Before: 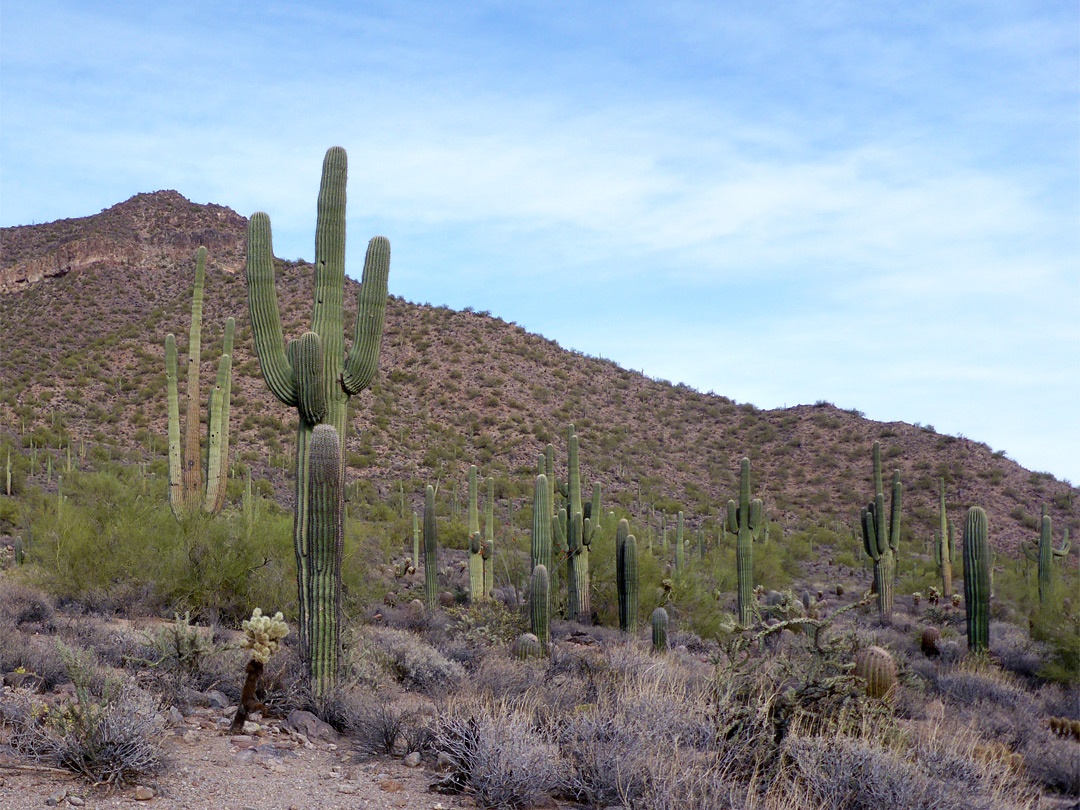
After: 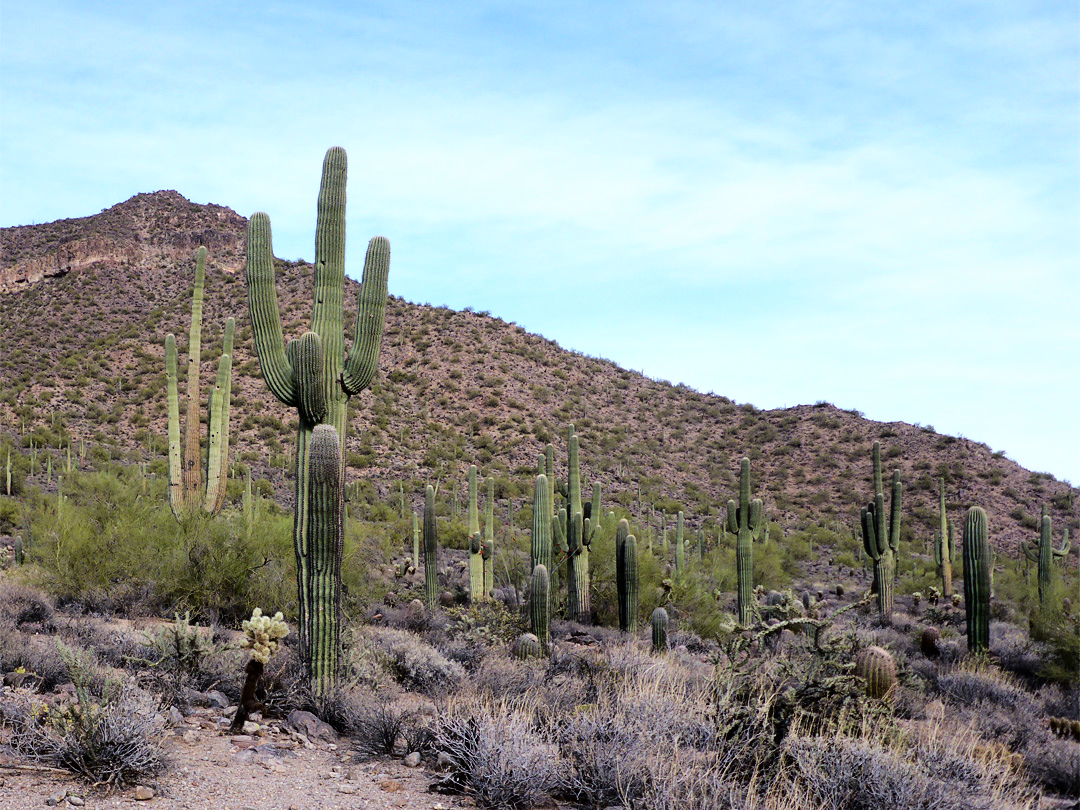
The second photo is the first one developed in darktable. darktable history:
tone curve: curves: ch0 [(0, 0) (0.003, 0.003) (0.011, 0.005) (0.025, 0.008) (0.044, 0.012) (0.069, 0.02) (0.1, 0.031) (0.136, 0.047) (0.177, 0.088) (0.224, 0.141) (0.277, 0.222) (0.335, 0.32) (0.399, 0.422) (0.468, 0.523) (0.543, 0.621) (0.623, 0.715) (0.709, 0.796) (0.801, 0.88) (0.898, 0.962) (1, 1)], color space Lab, linked channels, preserve colors none
